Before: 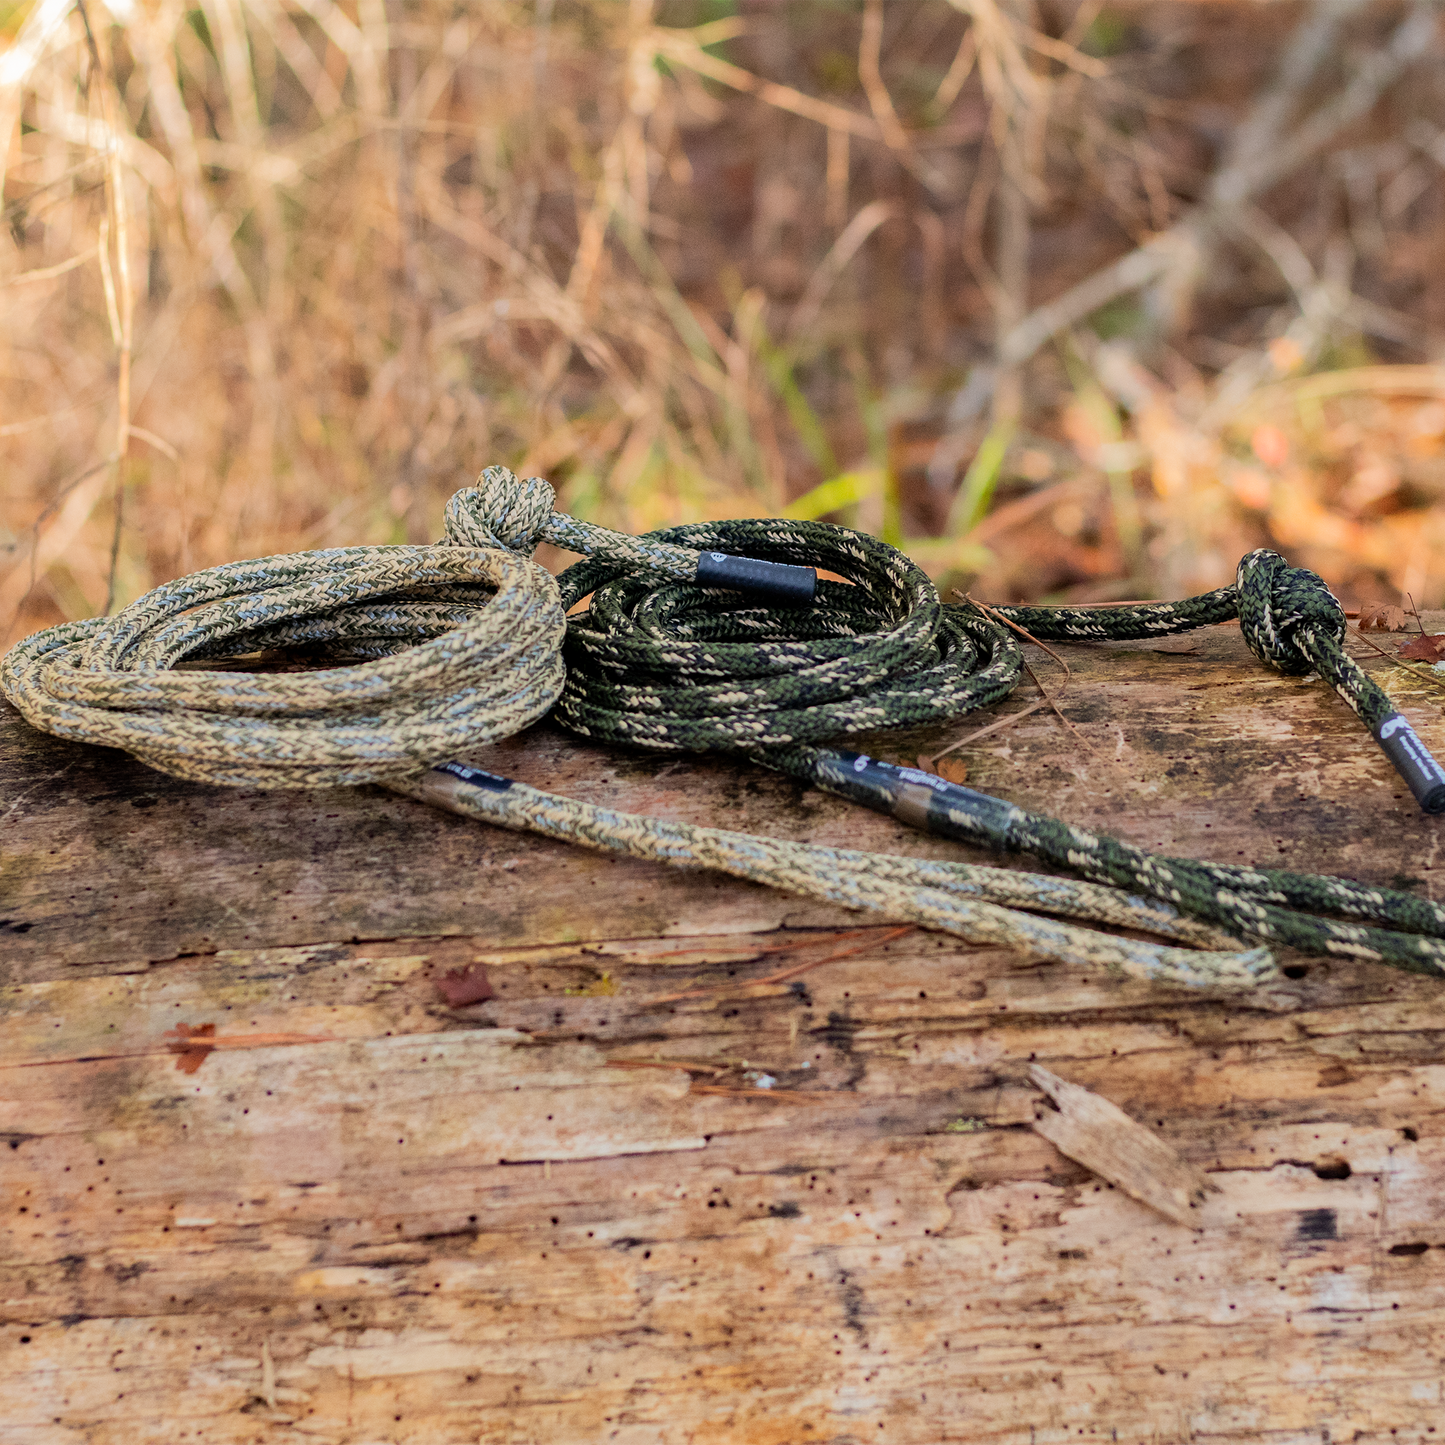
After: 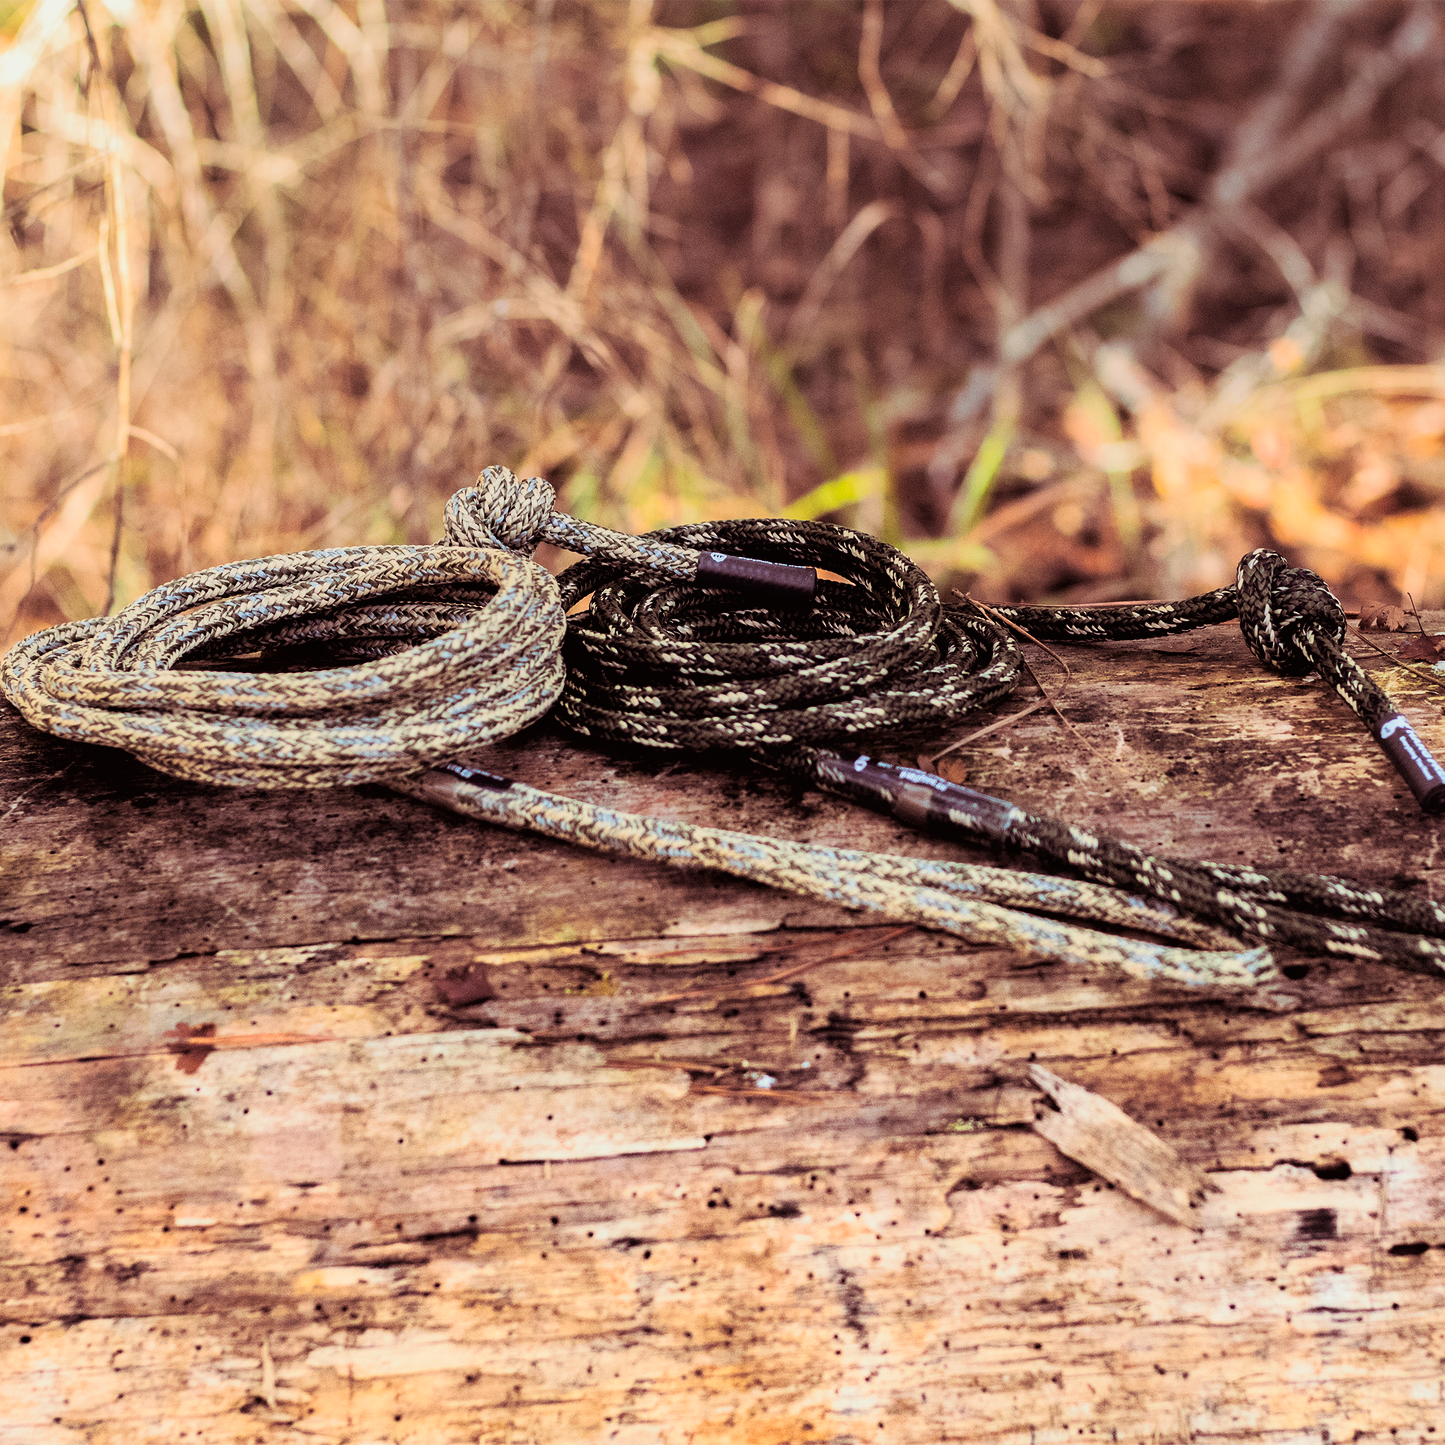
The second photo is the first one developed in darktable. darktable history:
split-toning: on, module defaults
tone curve: curves: ch0 [(0.016, 0.011) (0.084, 0.026) (0.469, 0.508) (0.721, 0.862) (1, 1)], color space Lab, linked channels, preserve colors none
contrast equalizer: y [[0.5 ×6], [0.5 ×6], [0.5, 0.5, 0.501, 0.545, 0.707, 0.863], [0 ×6], [0 ×6]]
graduated density: on, module defaults
